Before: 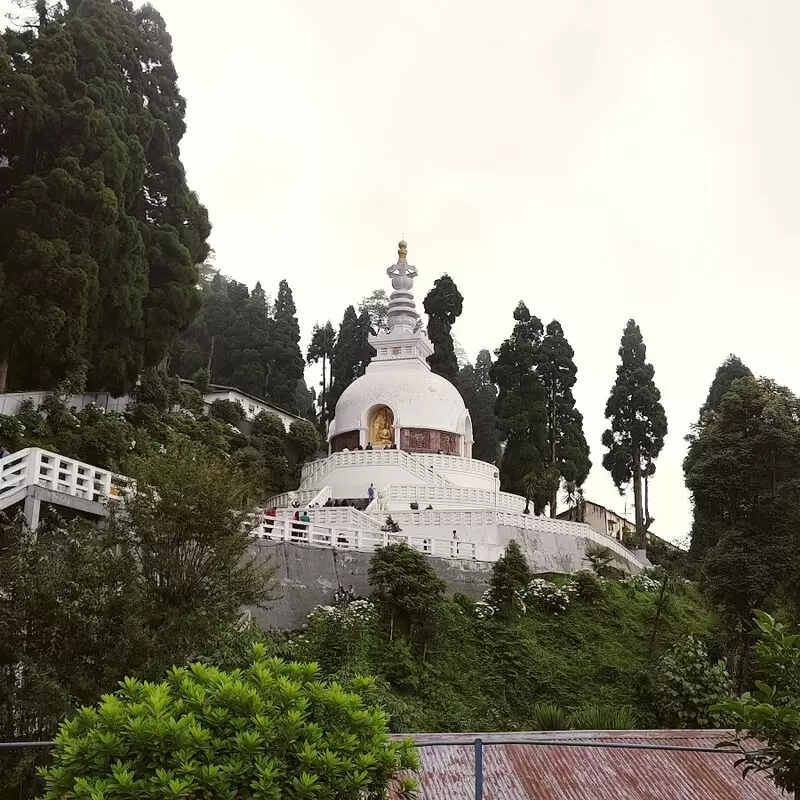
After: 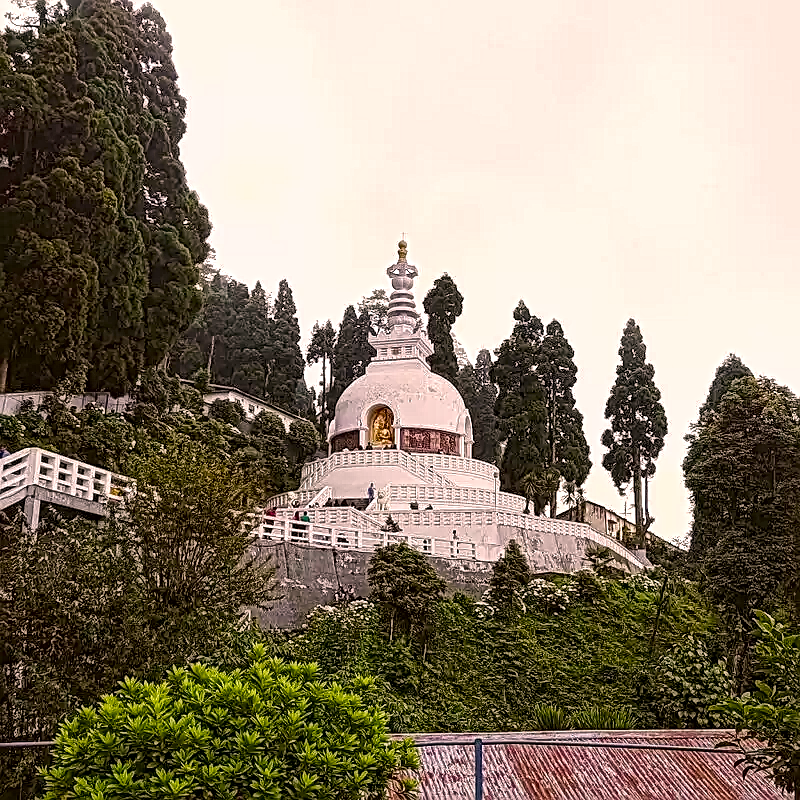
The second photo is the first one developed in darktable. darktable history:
local contrast: mode bilateral grid, contrast 20, coarseness 3, detail 299%, midtone range 0.2
color correction: highlights a* 12.25, highlights b* 5.63
color balance rgb: perceptual saturation grading › global saturation 26.82%, perceptual saturation grading › highlights -28.427%, perceptual saturation grading › mid-tones 15.36%, perceptual saturation grading › shadows 34.298%, global vibrance 3.032%
sharpen: amount 0.21
